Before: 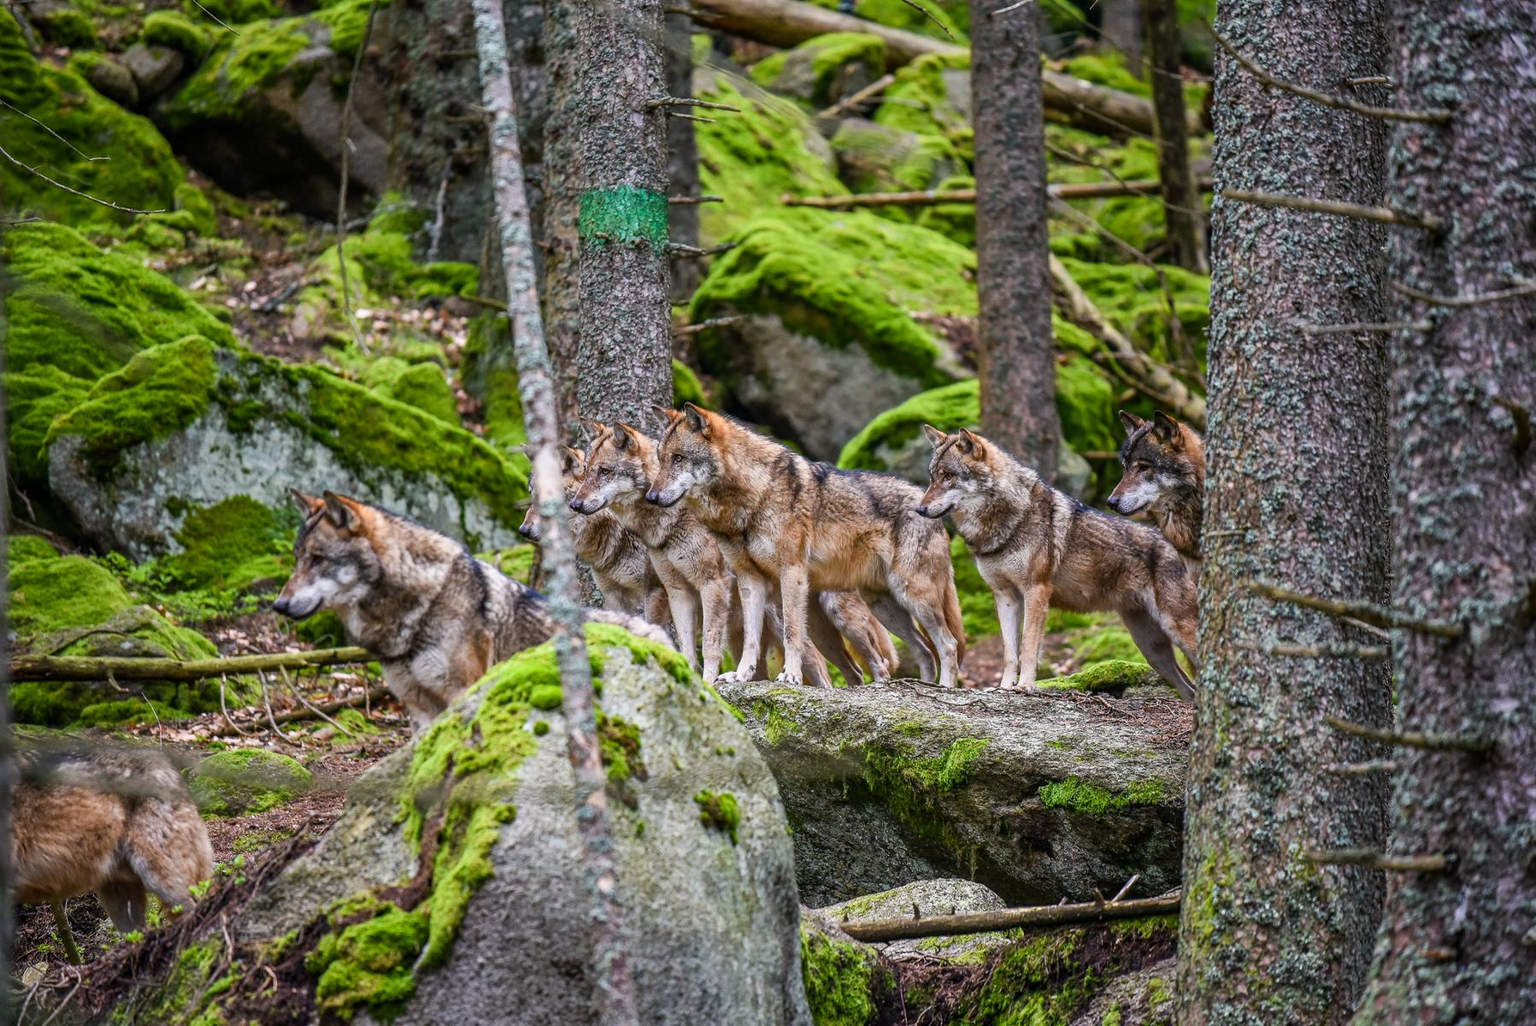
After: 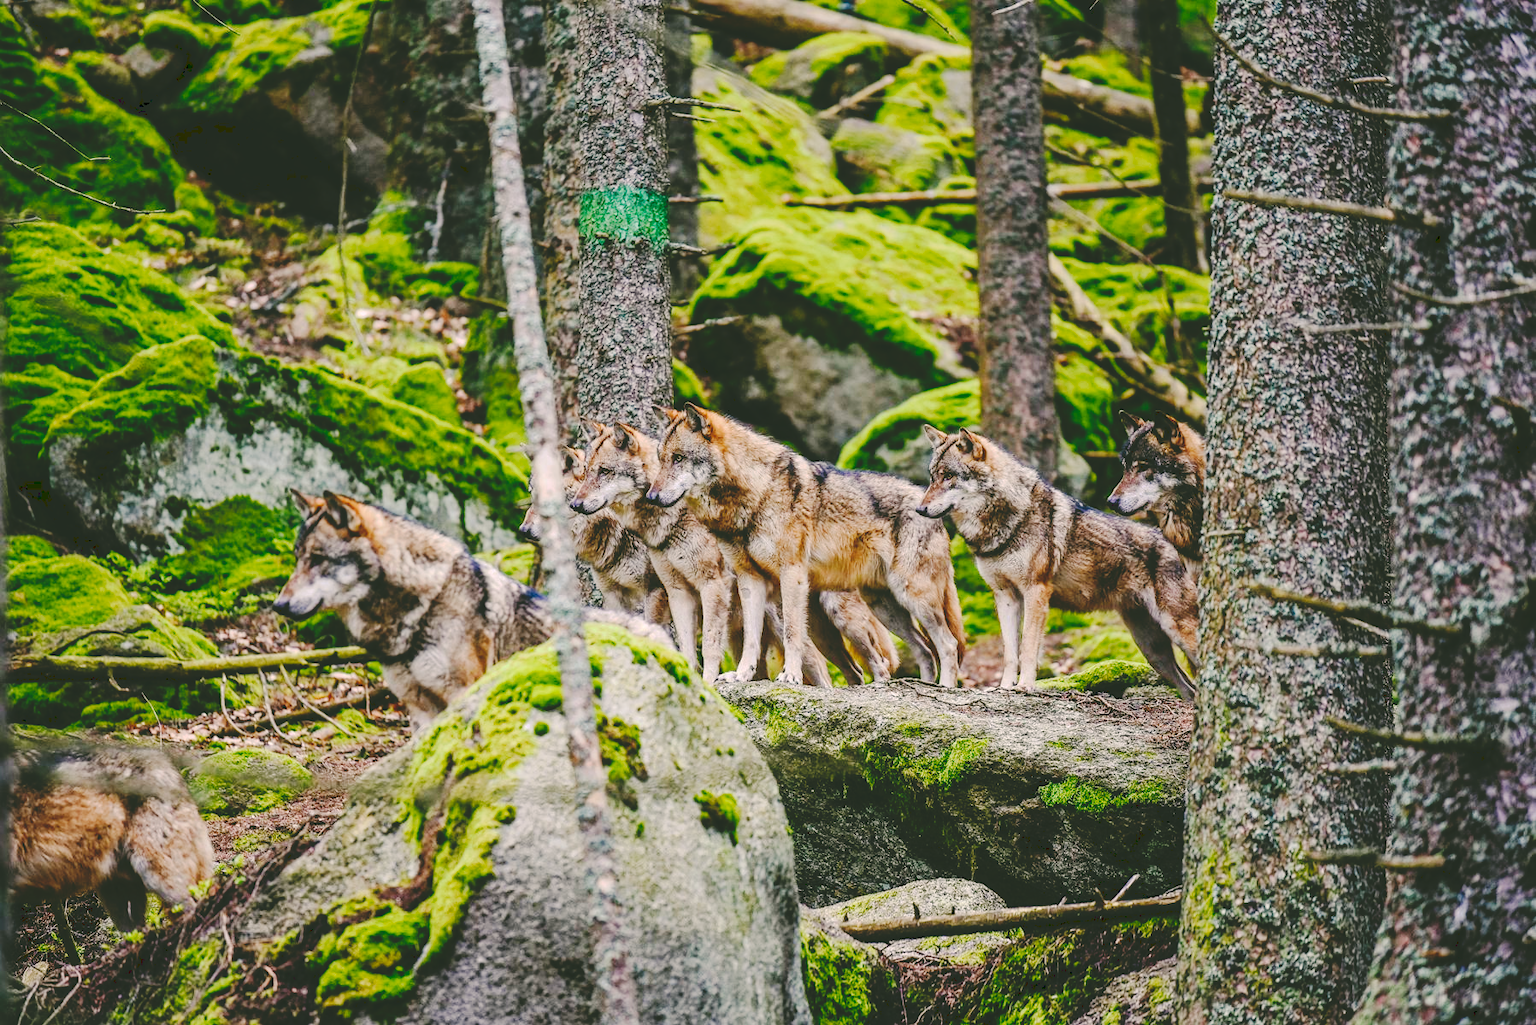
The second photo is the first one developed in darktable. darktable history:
tone curve: curves: ch0 [(0, 0) (0.003, 0.169) (0.011, 0.169) (0.025, 0.169) (0.044, 0.173) (0.069, 0.178) (0.1, 0.183) (0.136, 0.185) (0.177, 0.197) (0.224, 0.227) (0.277, 0.292) (0.335, 0.391) (0.399, 0.491) (0.468, 0.592) (0.543, 0.672) (0.623, 0.734) (0.709, 0.785) (0.801, 0.844) (0.898, 0.893) (1, 1)], preserve colors none
color correction: highlights a* 4.02, highlights b* 4.98, shadows a* -7.55, shadows b* 4.98
